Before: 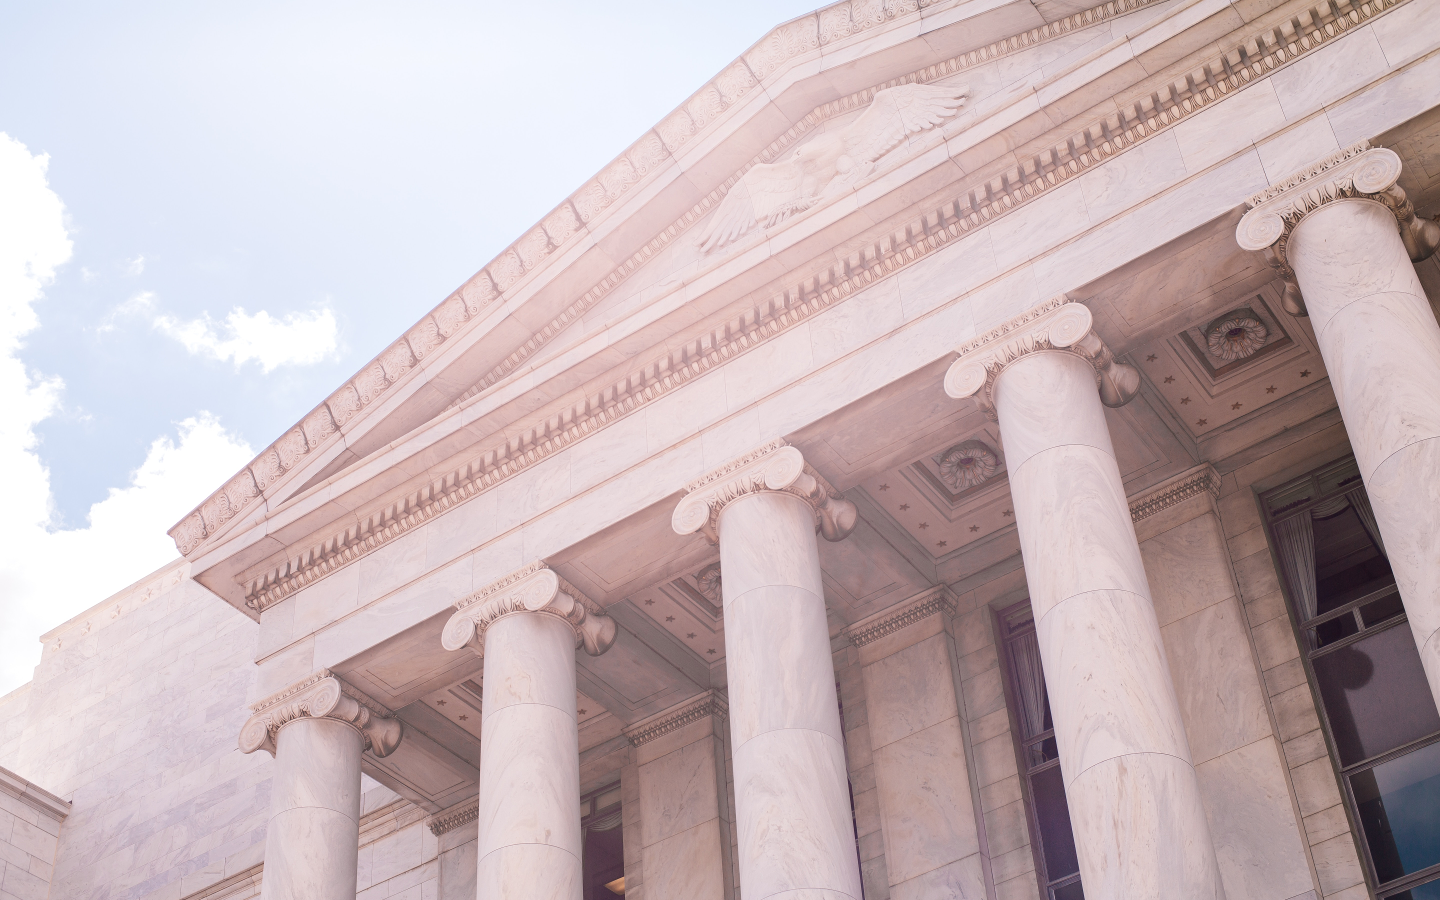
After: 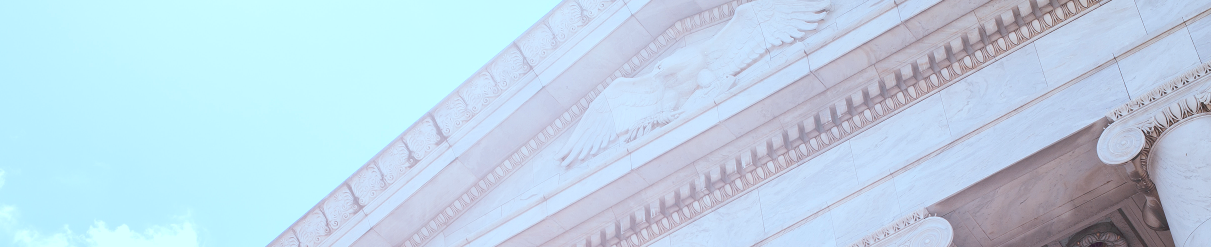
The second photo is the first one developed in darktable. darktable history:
crop and rotate: left 9.67%, top 9.574%, right 6.185%, bottom 62.88%
color correction: highlights a* -10.72, highlights b* -18.94
